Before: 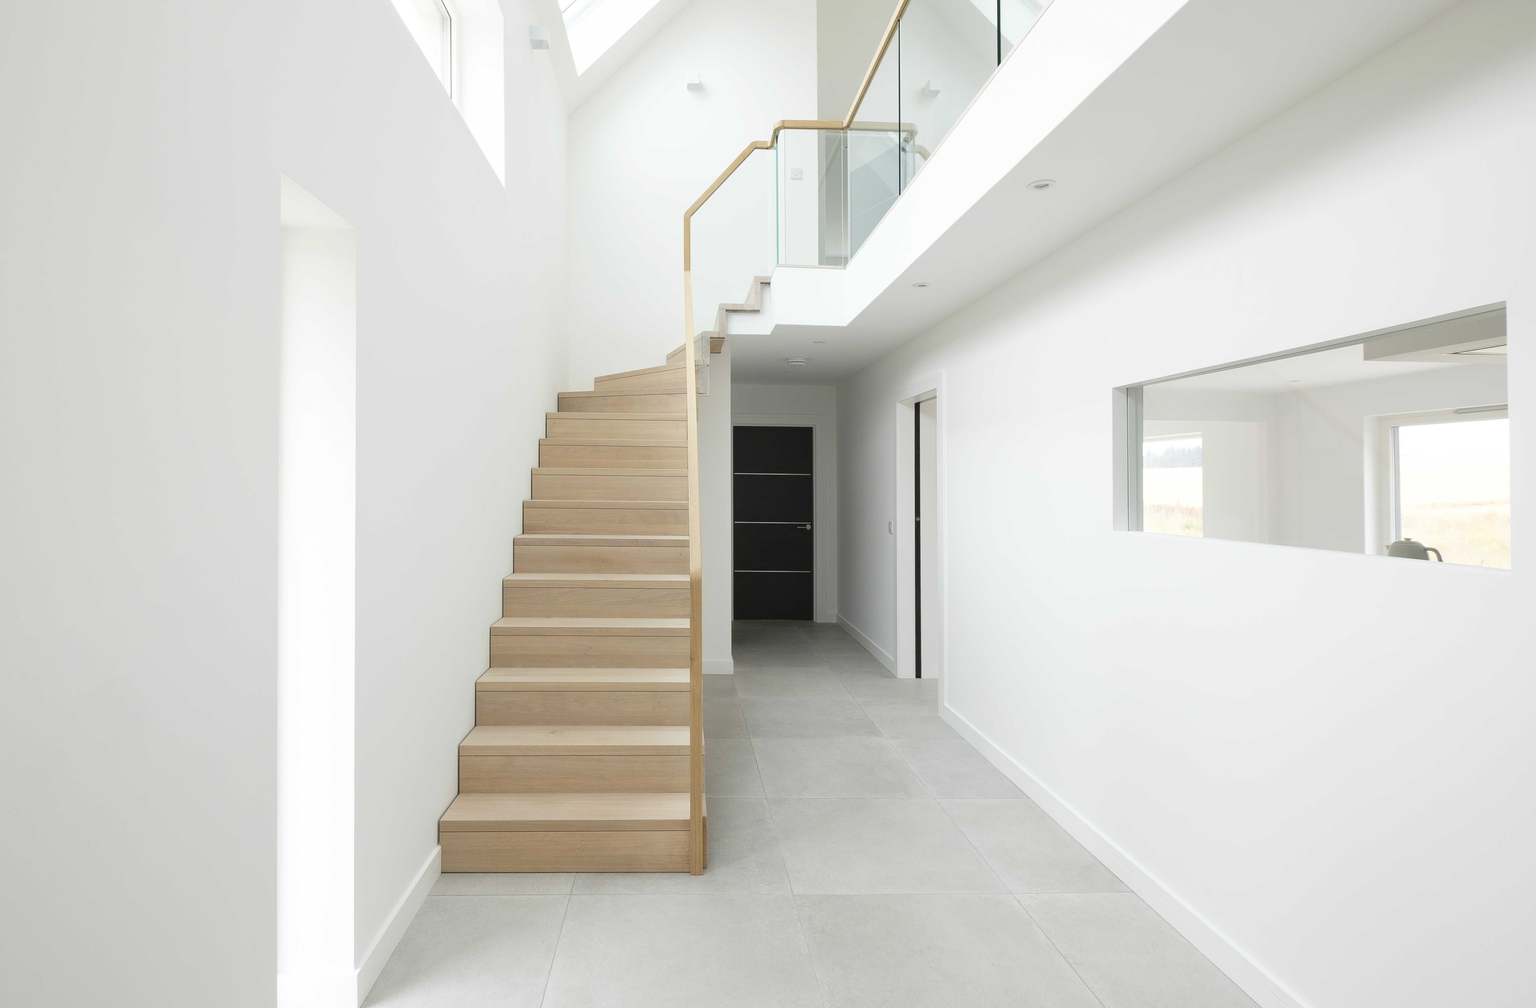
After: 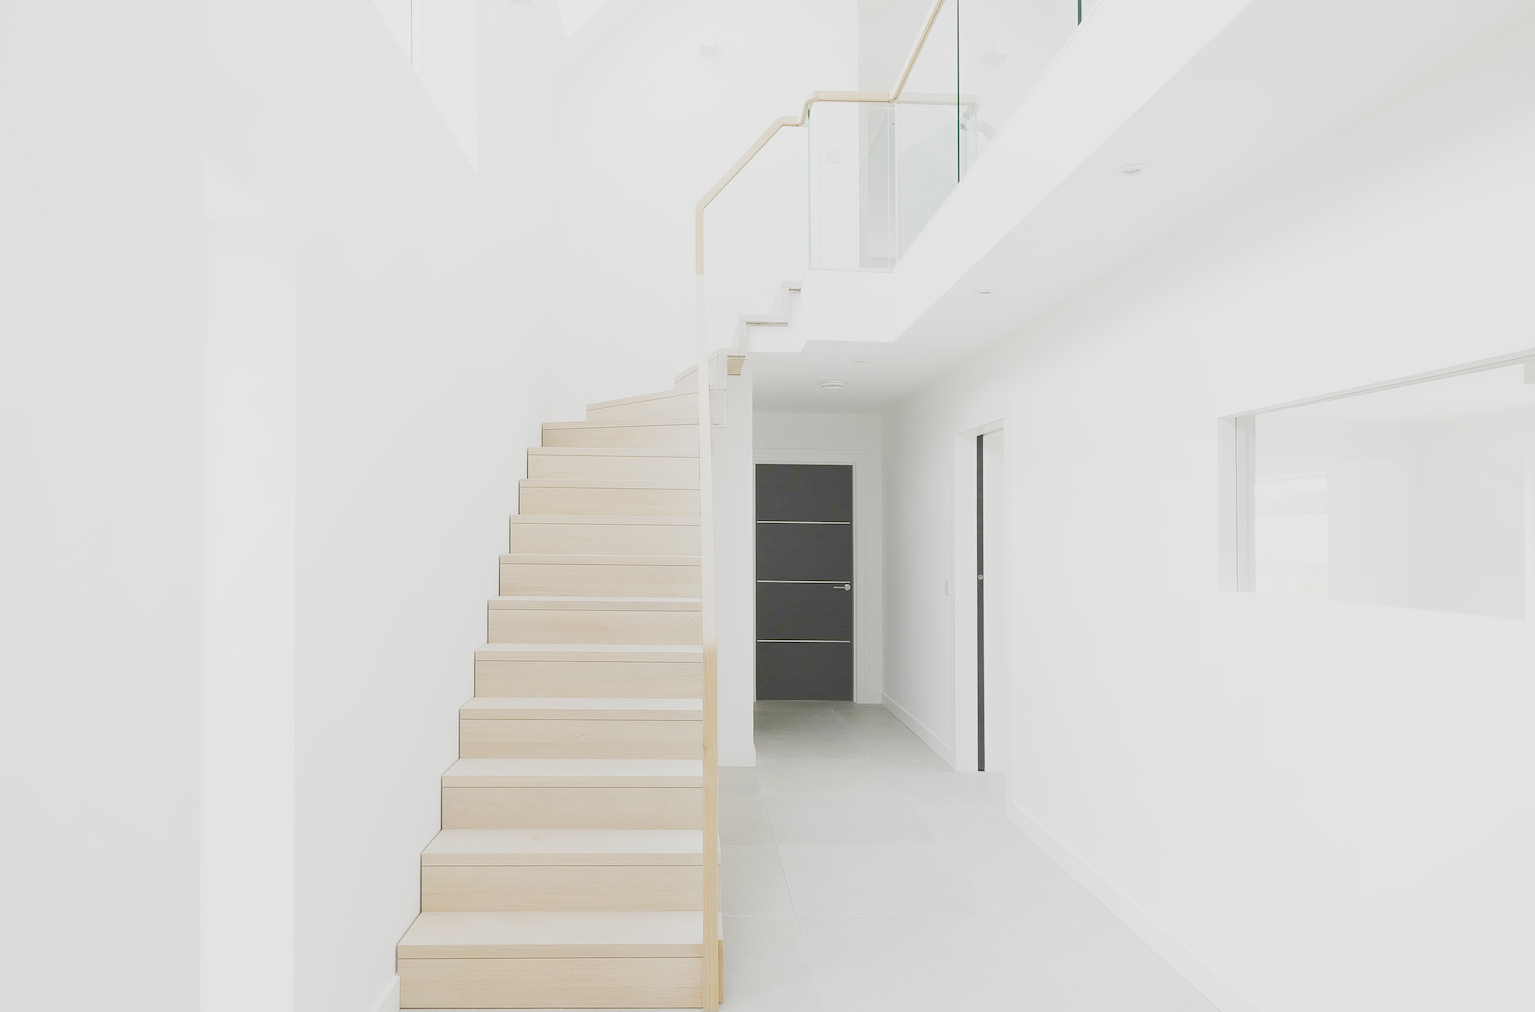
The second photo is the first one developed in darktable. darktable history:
crop and rotate: left 7.403%, top 4.571%, right 10.562%, bottom 13.032%
filmic rgb: black relative exposure -7.21 EV, white relative exposure 5.36 EV, threshold 2.97 EV, hardness 3.03, preserve chrominance no, color science v5 (2021), contrast in shadows safe, contrast in highlights safe, enable highlight reconstruction true
exposure: black level correction 0, exposure 1.456 EV, compensate highlight preservation false
local contrast: detail 69%
sharpen: on, module defaults
